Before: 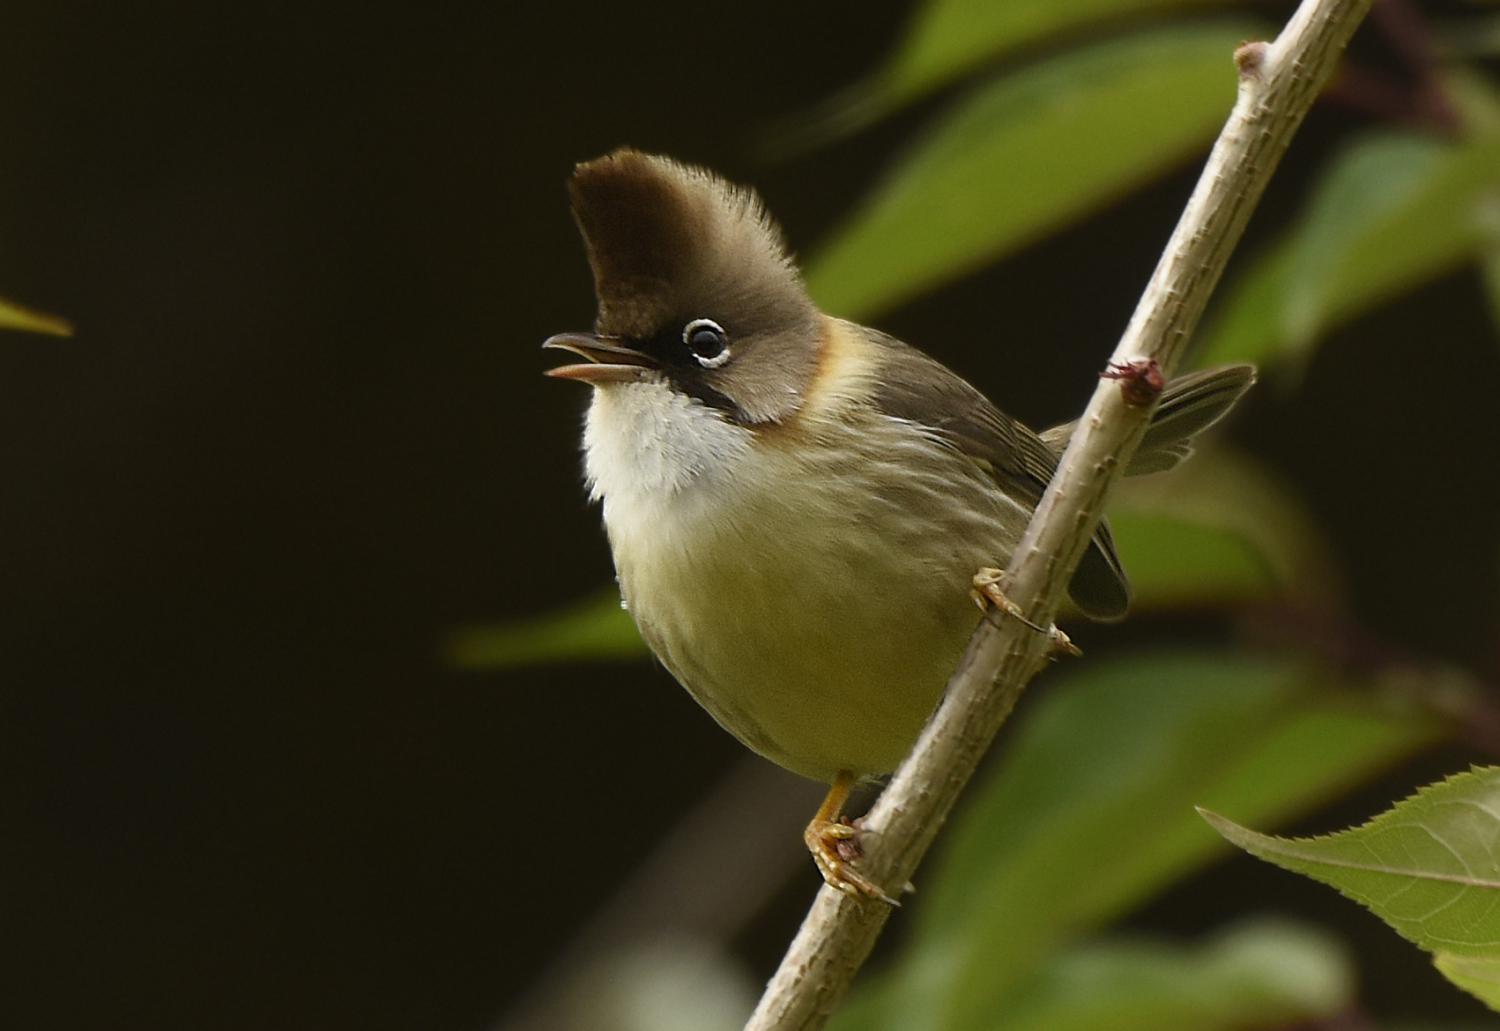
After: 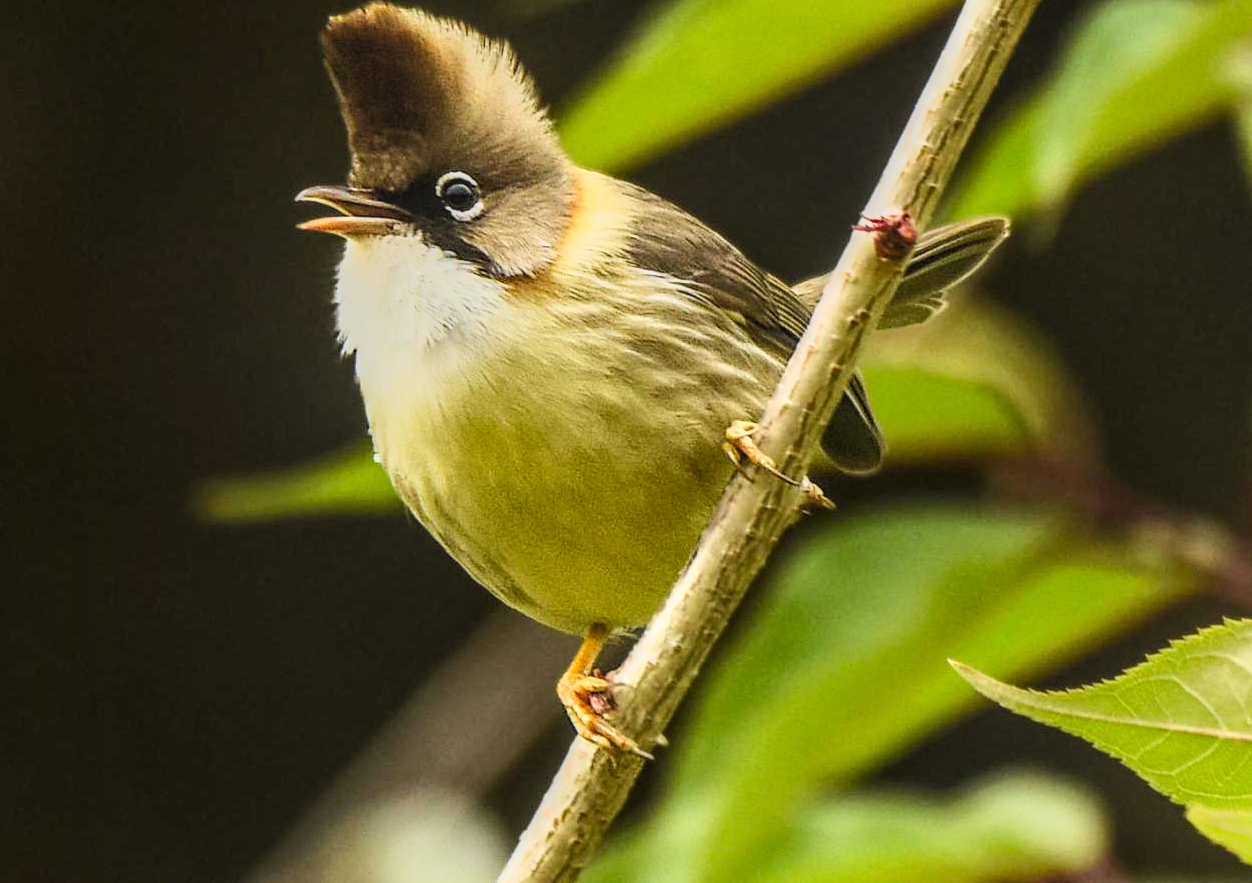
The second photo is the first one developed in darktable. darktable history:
local contrast: highlights 1%, shadows 5%, detail 134%
crop: left 16.5%, top 14.296%
tone curve: curves: ch0 [(0, 0) (0.003, 0.003) (0.011, 0.011) (0.025, 0.026) (0.044, 0.045) (0.069, 0.087) (0.1, 0.141) (0.136, 0.202) (0.177, 0.271) (0.224, 0.357) (0.277, 0.461) (0.335, 0.583) (0.399, 0.685) (0.468, 0.782) (0.543, 0.867) (0.623, 0.927) (0.709, 0.96) (0.801, 0.975) (0.898, 0.987) (1, 1)], color space Lab, linked channels, preserve colors none
